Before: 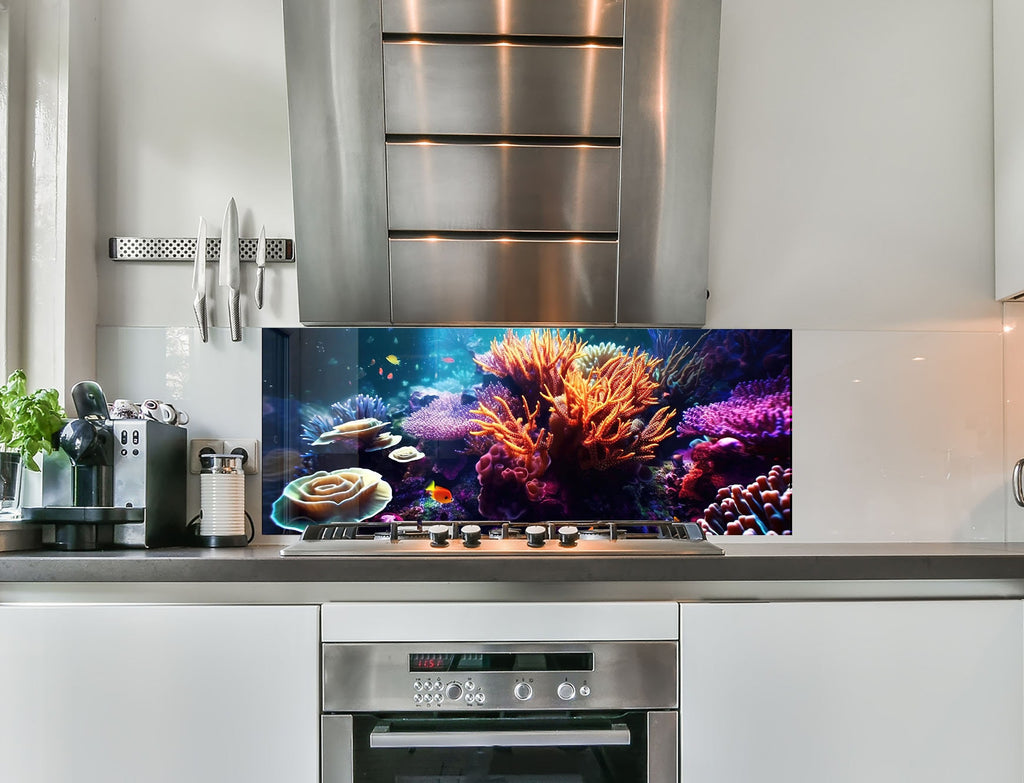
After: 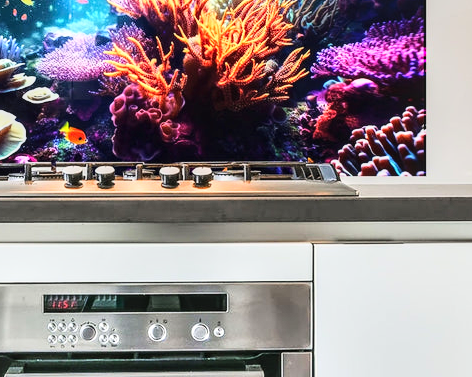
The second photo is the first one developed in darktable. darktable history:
crop: left 35.766%, top 45.877%, right 18.066%, bottom 5.85%
local contrast: on, module defaults
base curve: curves: ch0 [(0, 0) (0.028, 0.03) (0.121, 0.232) (0.46, 0.748) (0.859, 0.968) (1, 1)]
